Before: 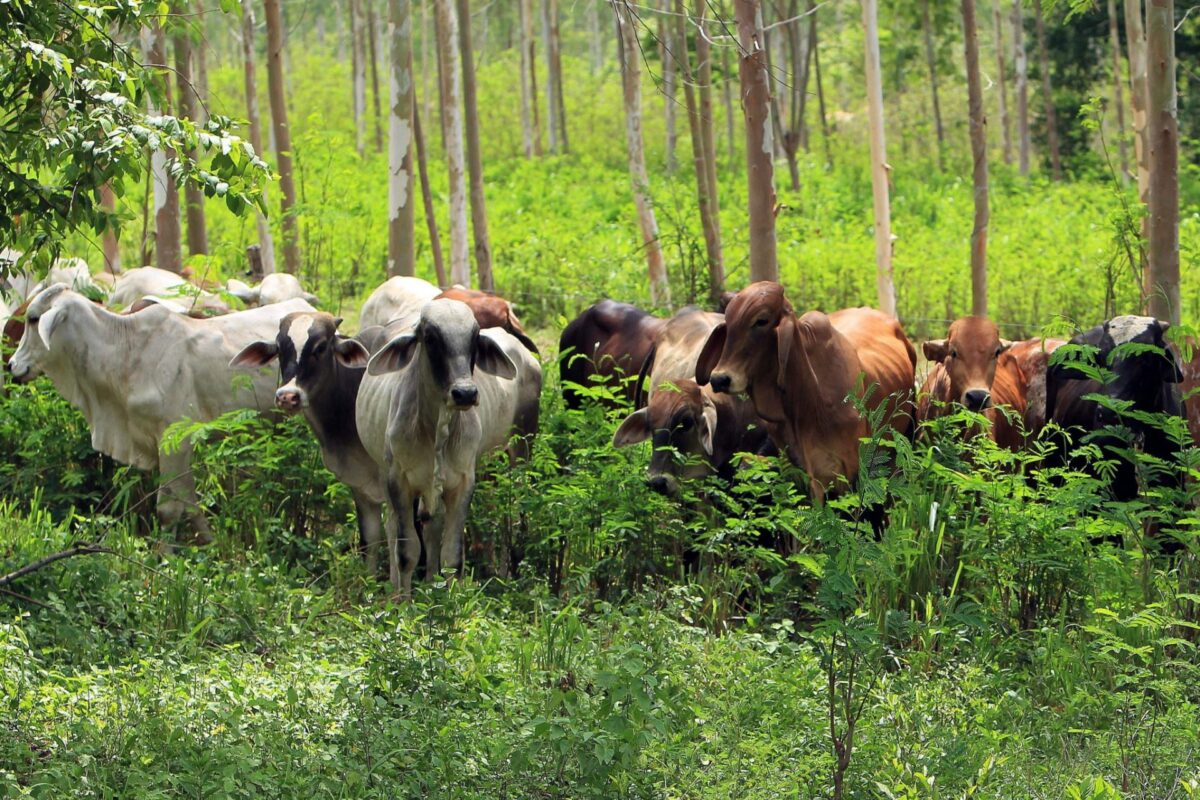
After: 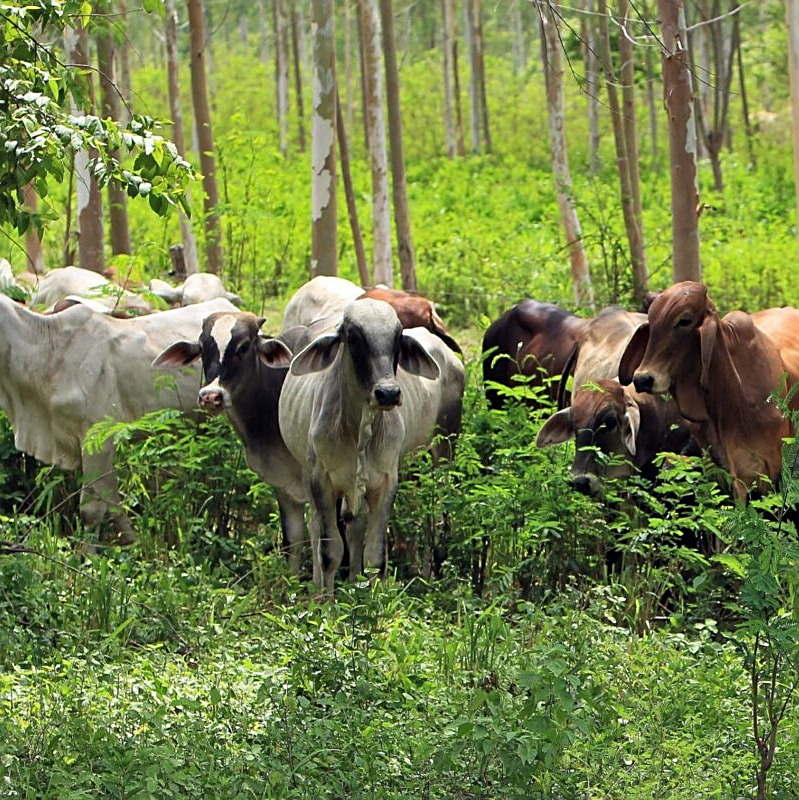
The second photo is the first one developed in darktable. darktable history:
sharpen: on, module defaults
shadows and highlights: shadows 58.34, soften with gaussian
crop and rotate: left 6.456%, right 26.92%
